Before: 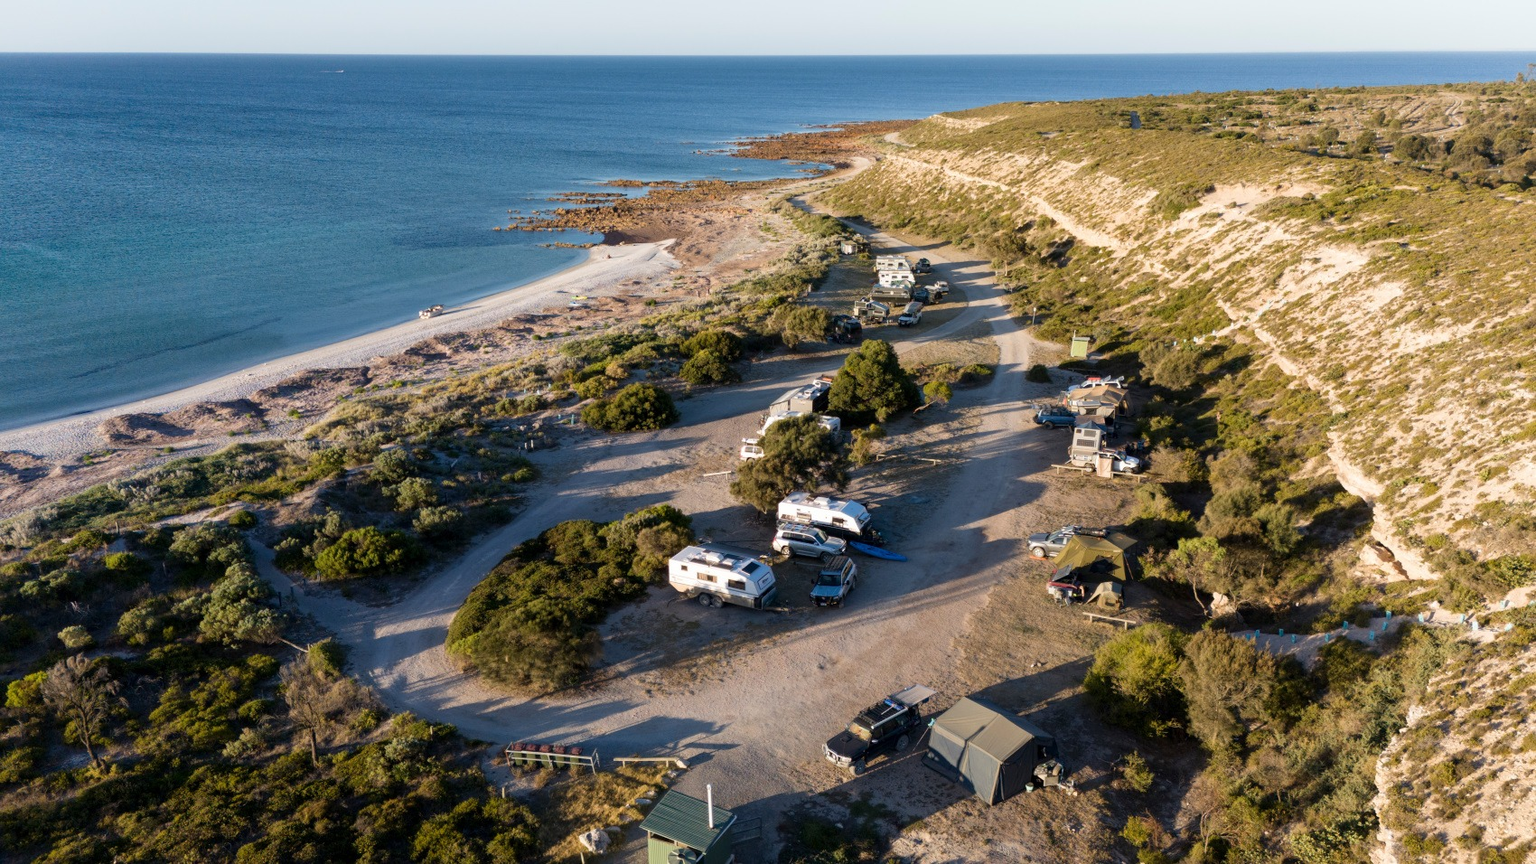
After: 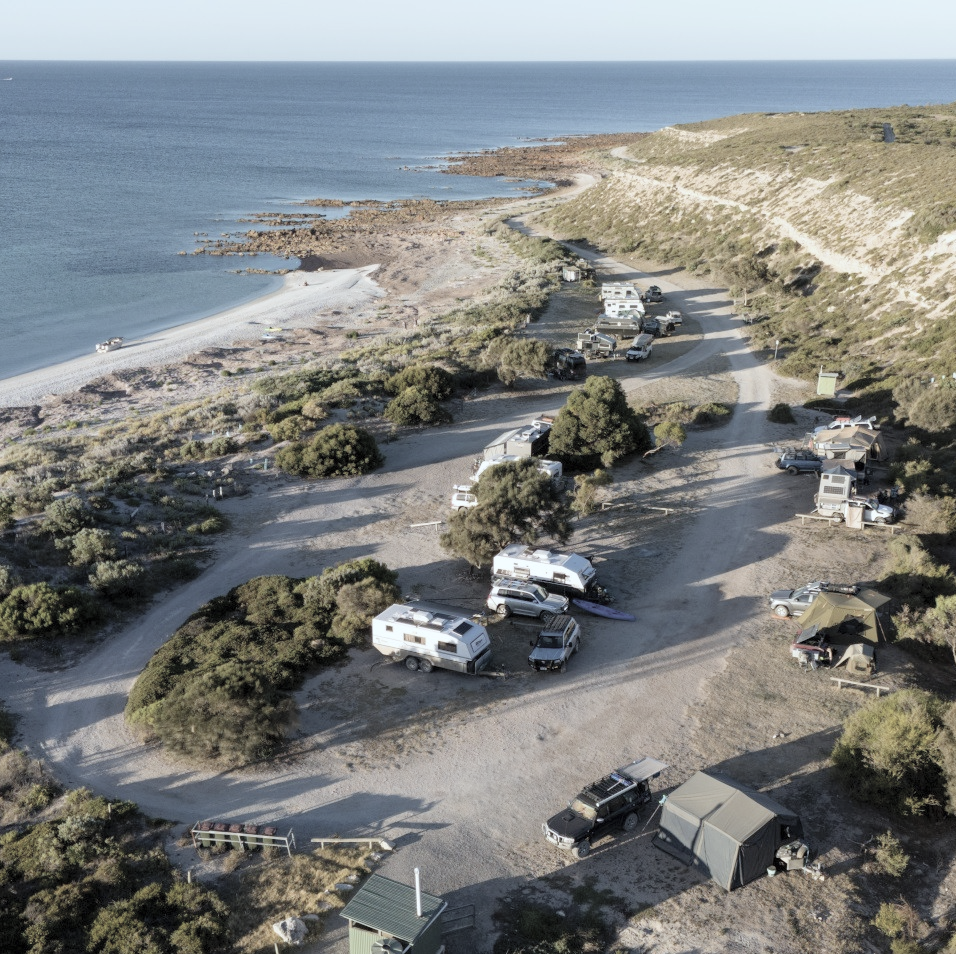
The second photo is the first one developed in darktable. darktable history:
contrast brightness saturation: brightness 0.18, saturation -0.5
white balance: red 0.925, blue 1.046
crop: left 21.674%, right 22.086%
